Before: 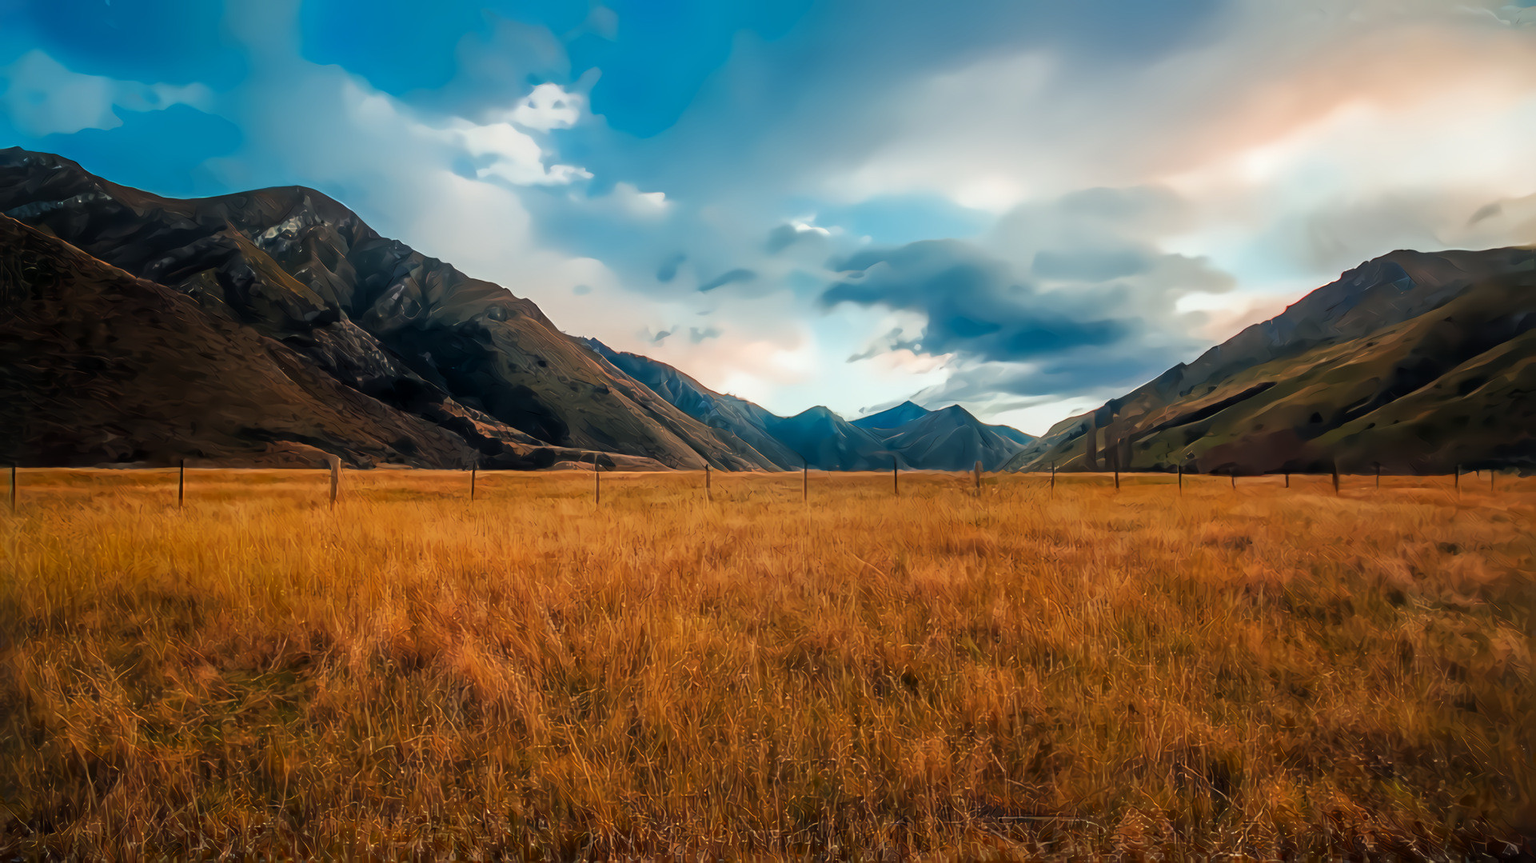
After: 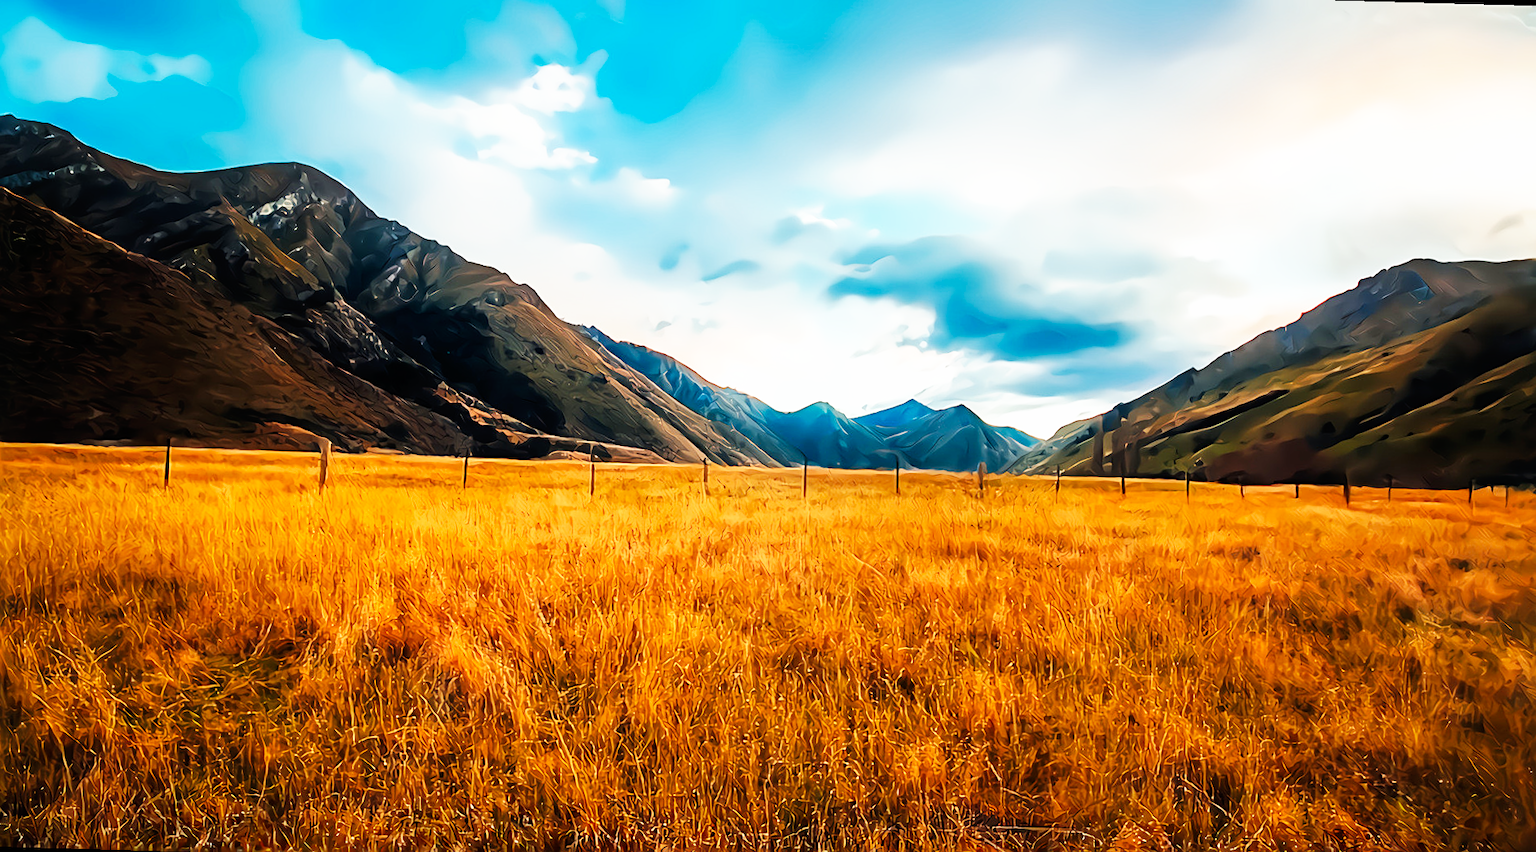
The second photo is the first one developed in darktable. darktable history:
base curve: curves: ch0 [(0, 0) (0.007, 0.004) (0.027, 0.03) (0.046, 0.07) (0.207, 0.54) (0.442, 0.872) (0.673, 0.972) (1, 1)], preserve colors none
sharpen: on, module defaults
rotate and perspective: rotation 1.57°, crop left 0.018, crop right 0.982, crop top 0.039, crop bottom 0.961
